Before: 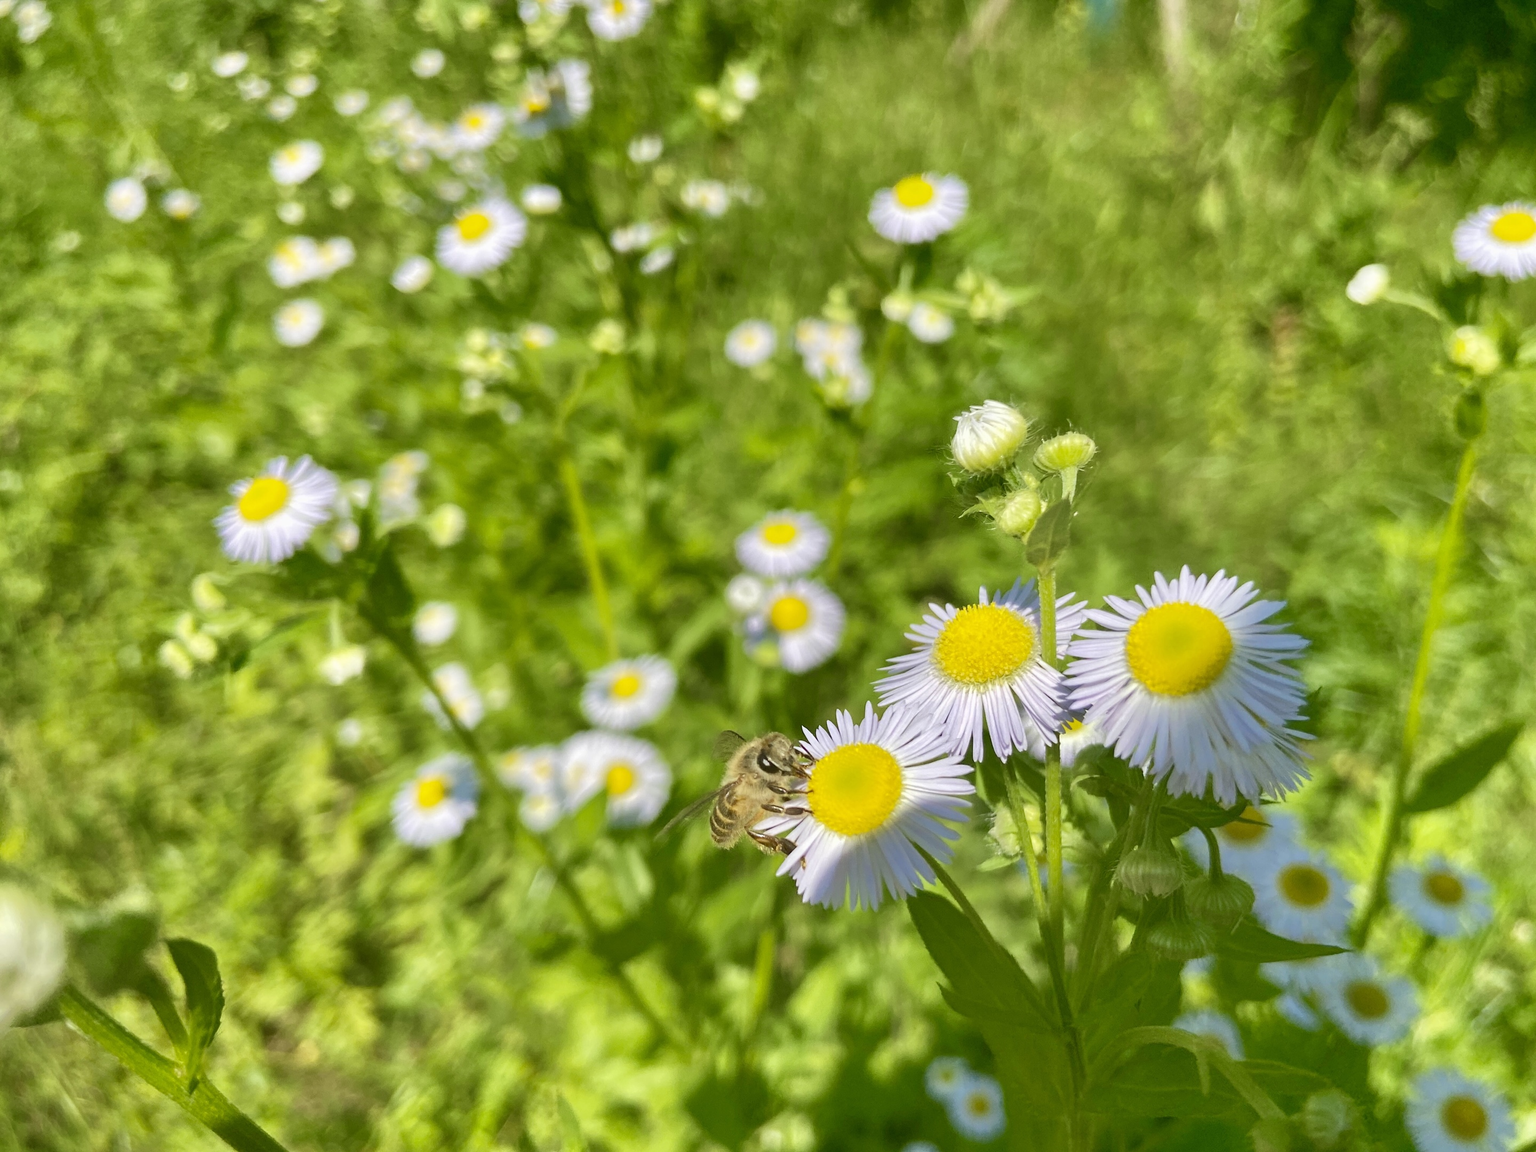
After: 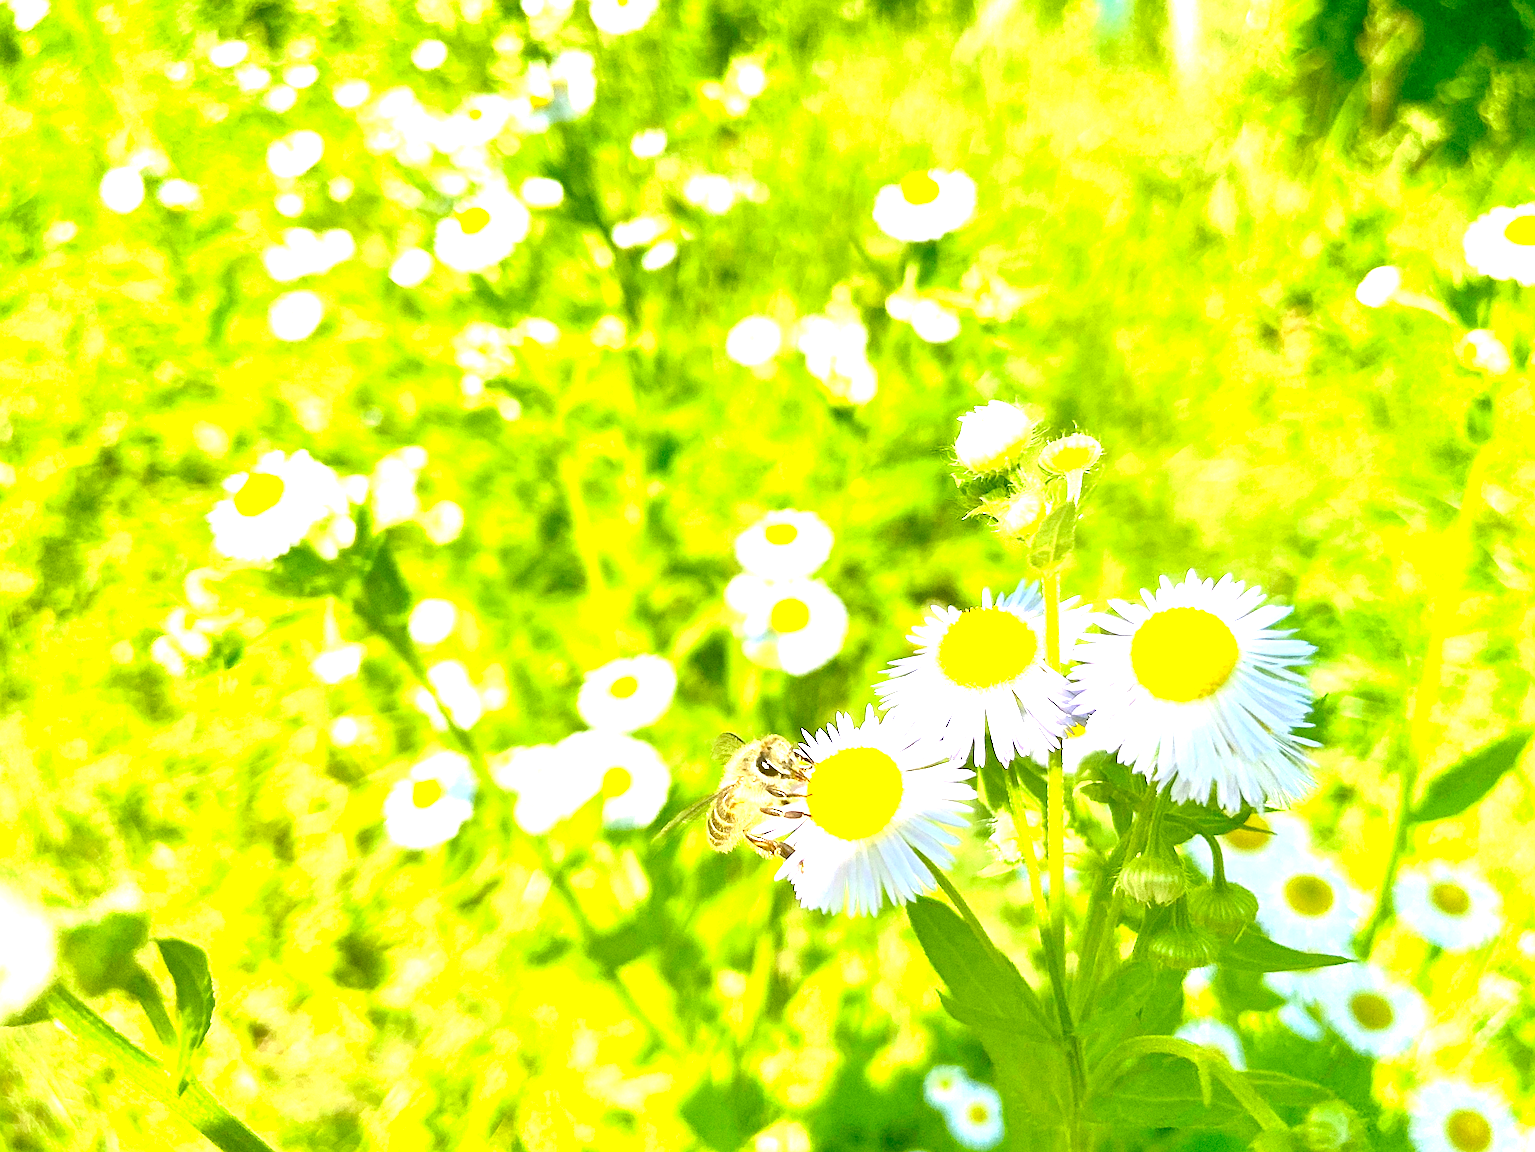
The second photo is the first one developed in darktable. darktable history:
exposure: black level correction 0.005, exposure 2.084 EV, compensate highlight preservation false
sharpen: on, module defaults
crop and rotate: angle -0.5°
grain: coarseness 3.21 ISO
